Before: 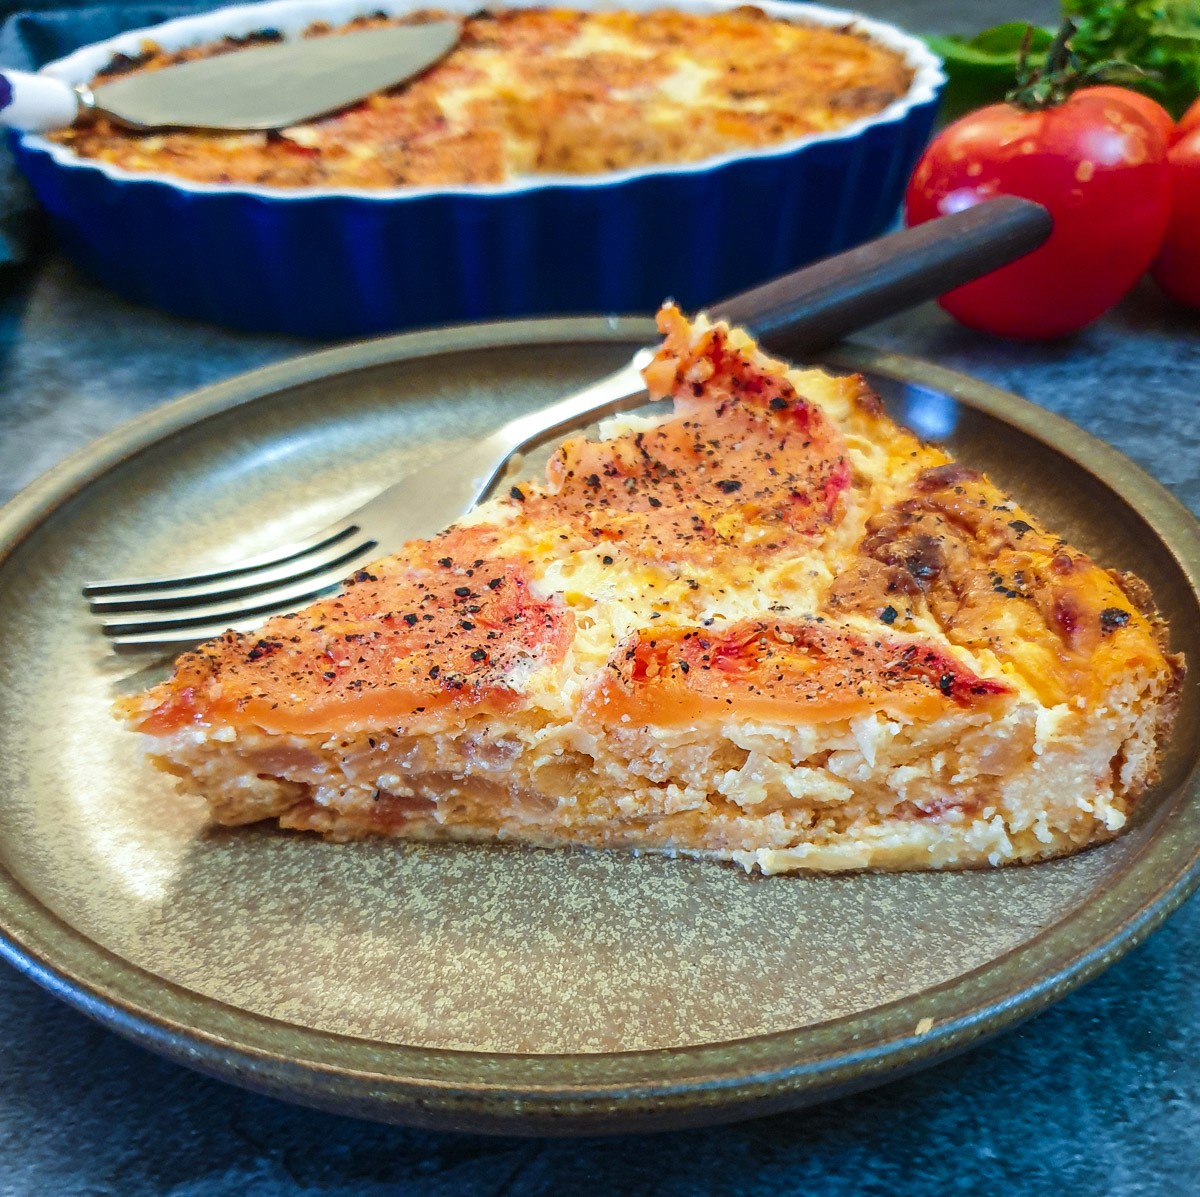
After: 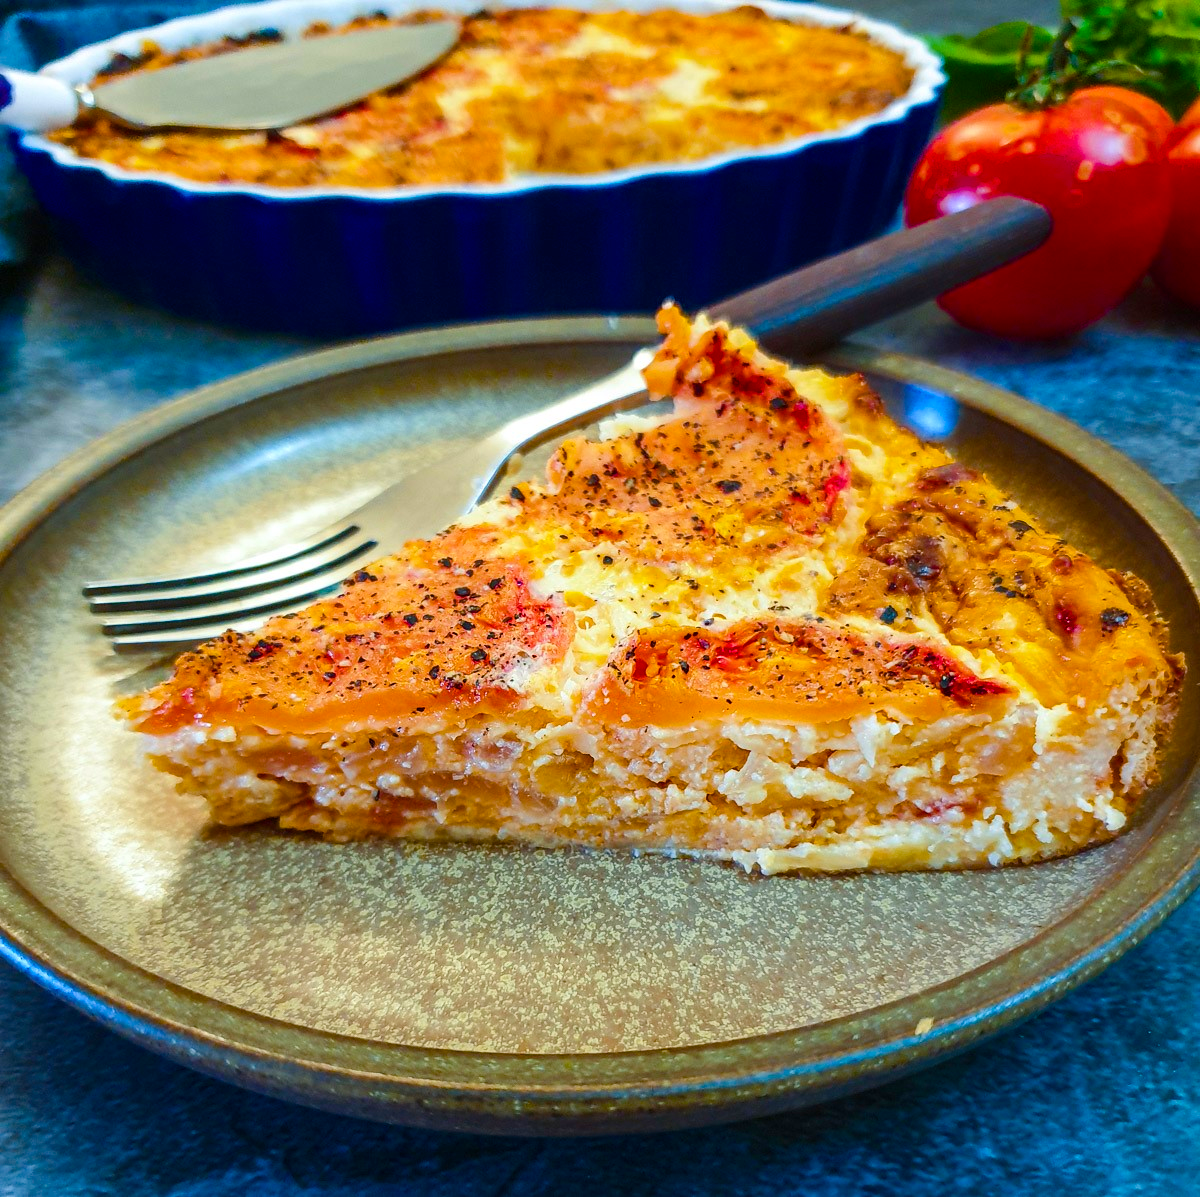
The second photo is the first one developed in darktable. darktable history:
color balance rgb: perceptual saturation grading › global saturation 20%, perceptual saturation grading › highlights 2.231%, perceptual saturation grading › shadows 49.957%, global vibrance 20%
